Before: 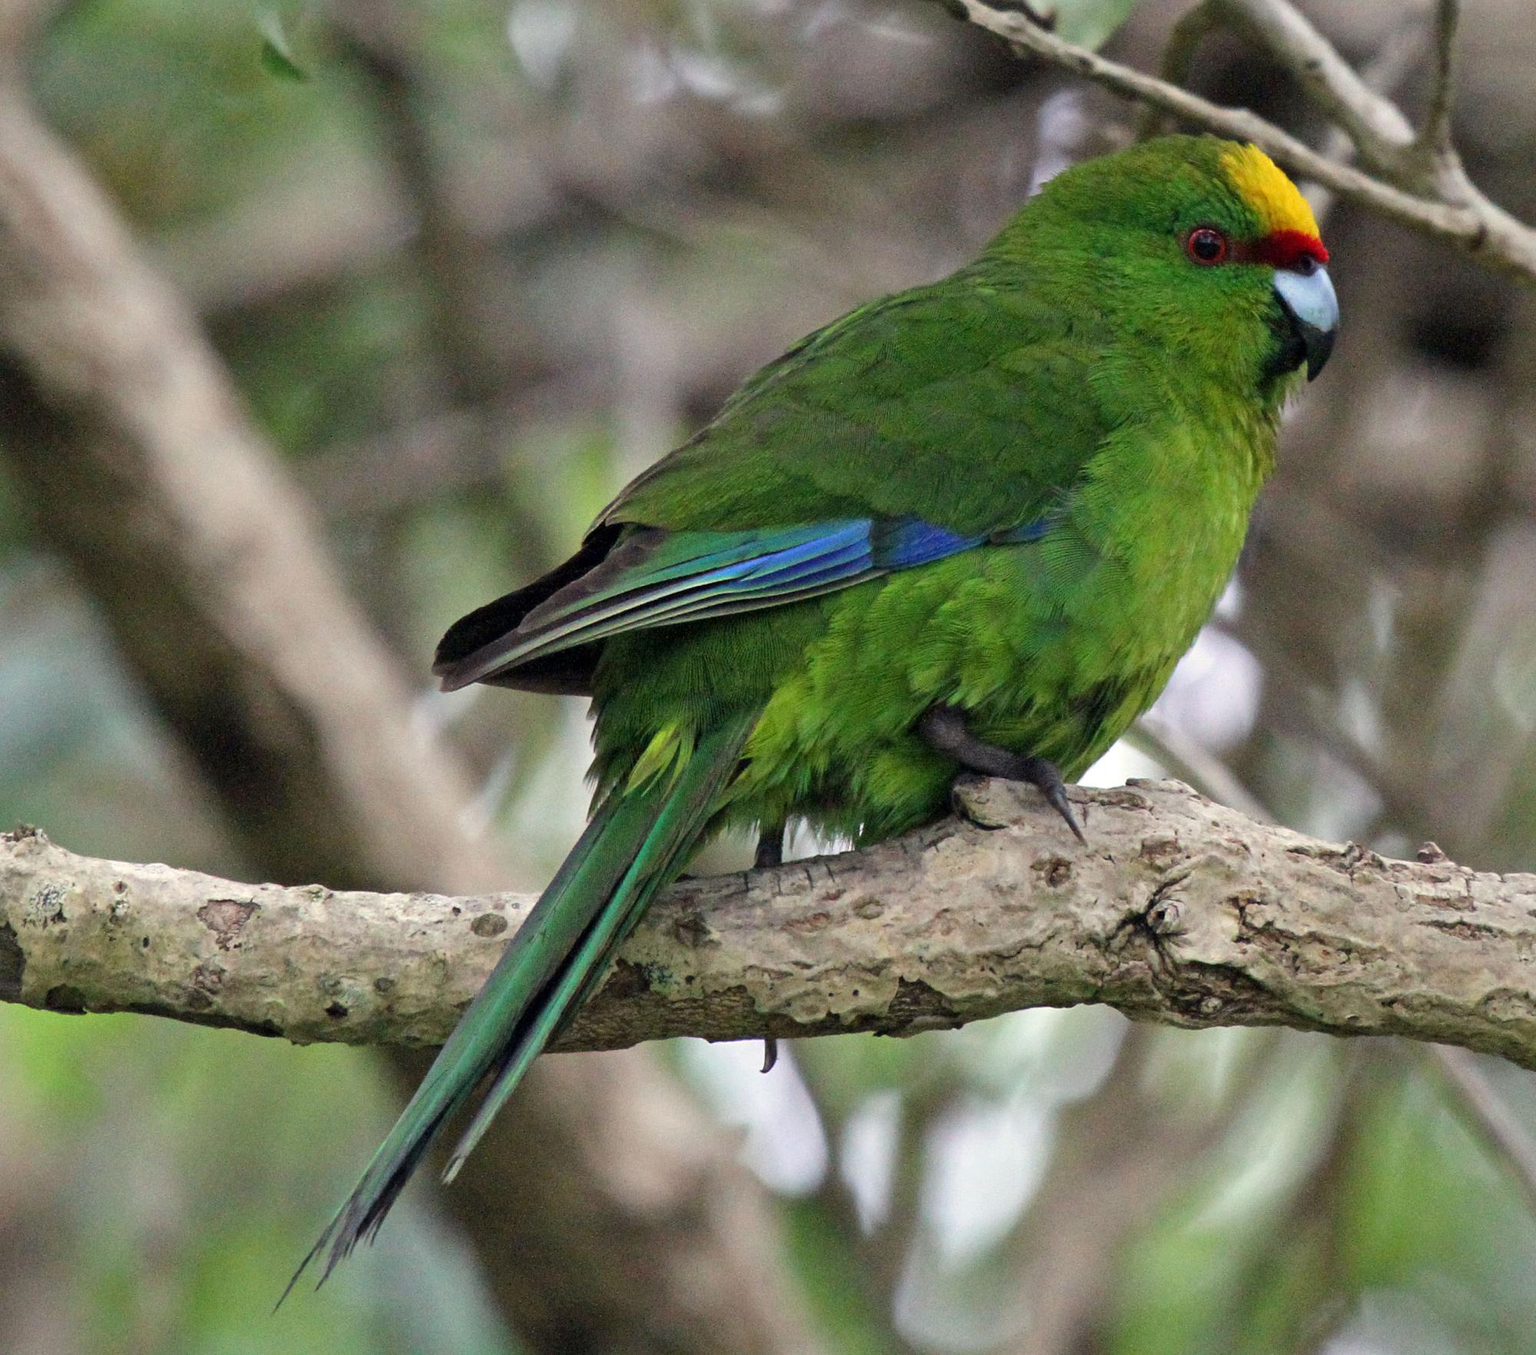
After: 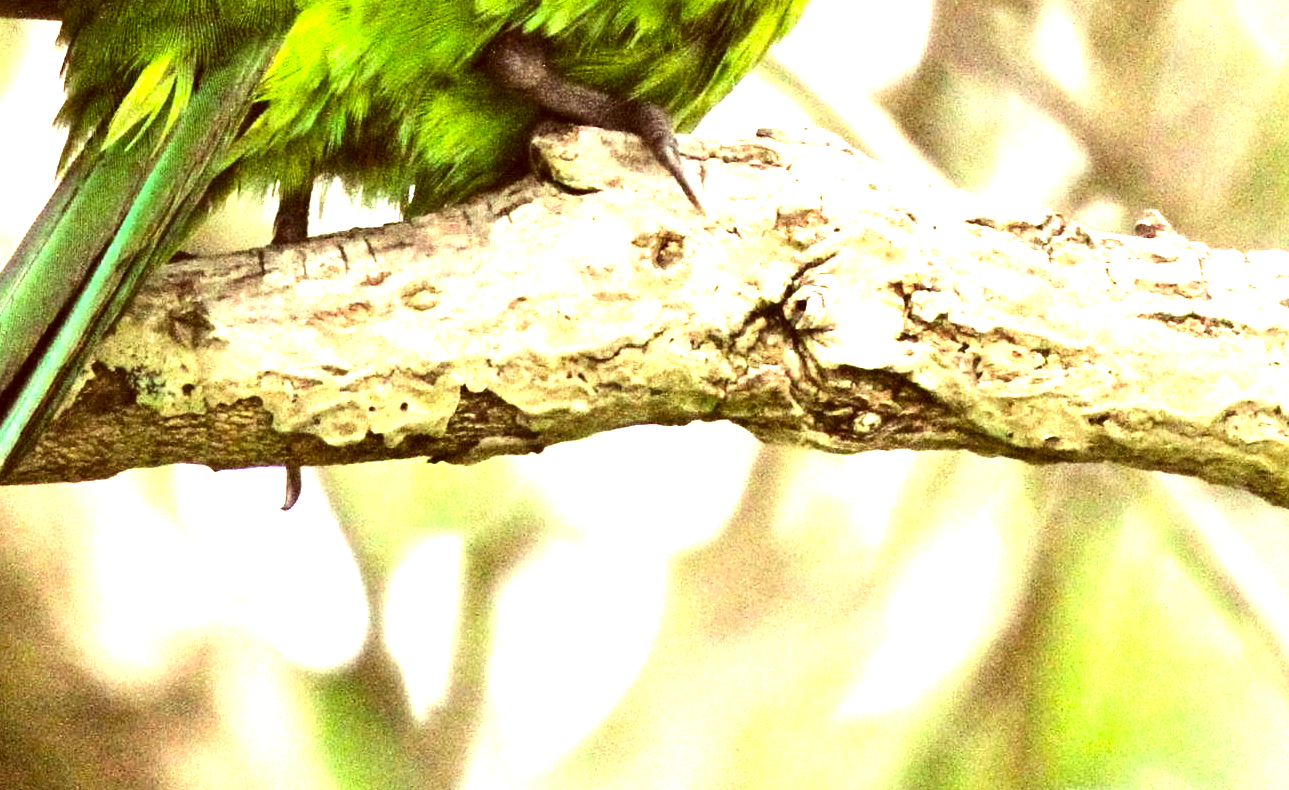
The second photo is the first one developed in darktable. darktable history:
tone equalizer: -8 EV -1.08 EV, -7 EV -1.01 EV, -6 EV -0.867 EV, -5 EV -0.578 EV, -3 EV 0.578 EV, -2 EV 0.867 EV, -1 EV 1.01 EV, +0 EV 1.08 EV, edges refinement/feathering 500, mask exposure compensation -1.57 EV, preserve details no
exposure: black level correction -0.002, exposure 1.35 EV, compensate highlight preservation false
crop and rotate: left 35.509%, top 50.238%, bottom 4.934%
color correction: highlights a* 1.12, highlights b* 24.26, shadows a* 15.58, shadows b* 24.26
